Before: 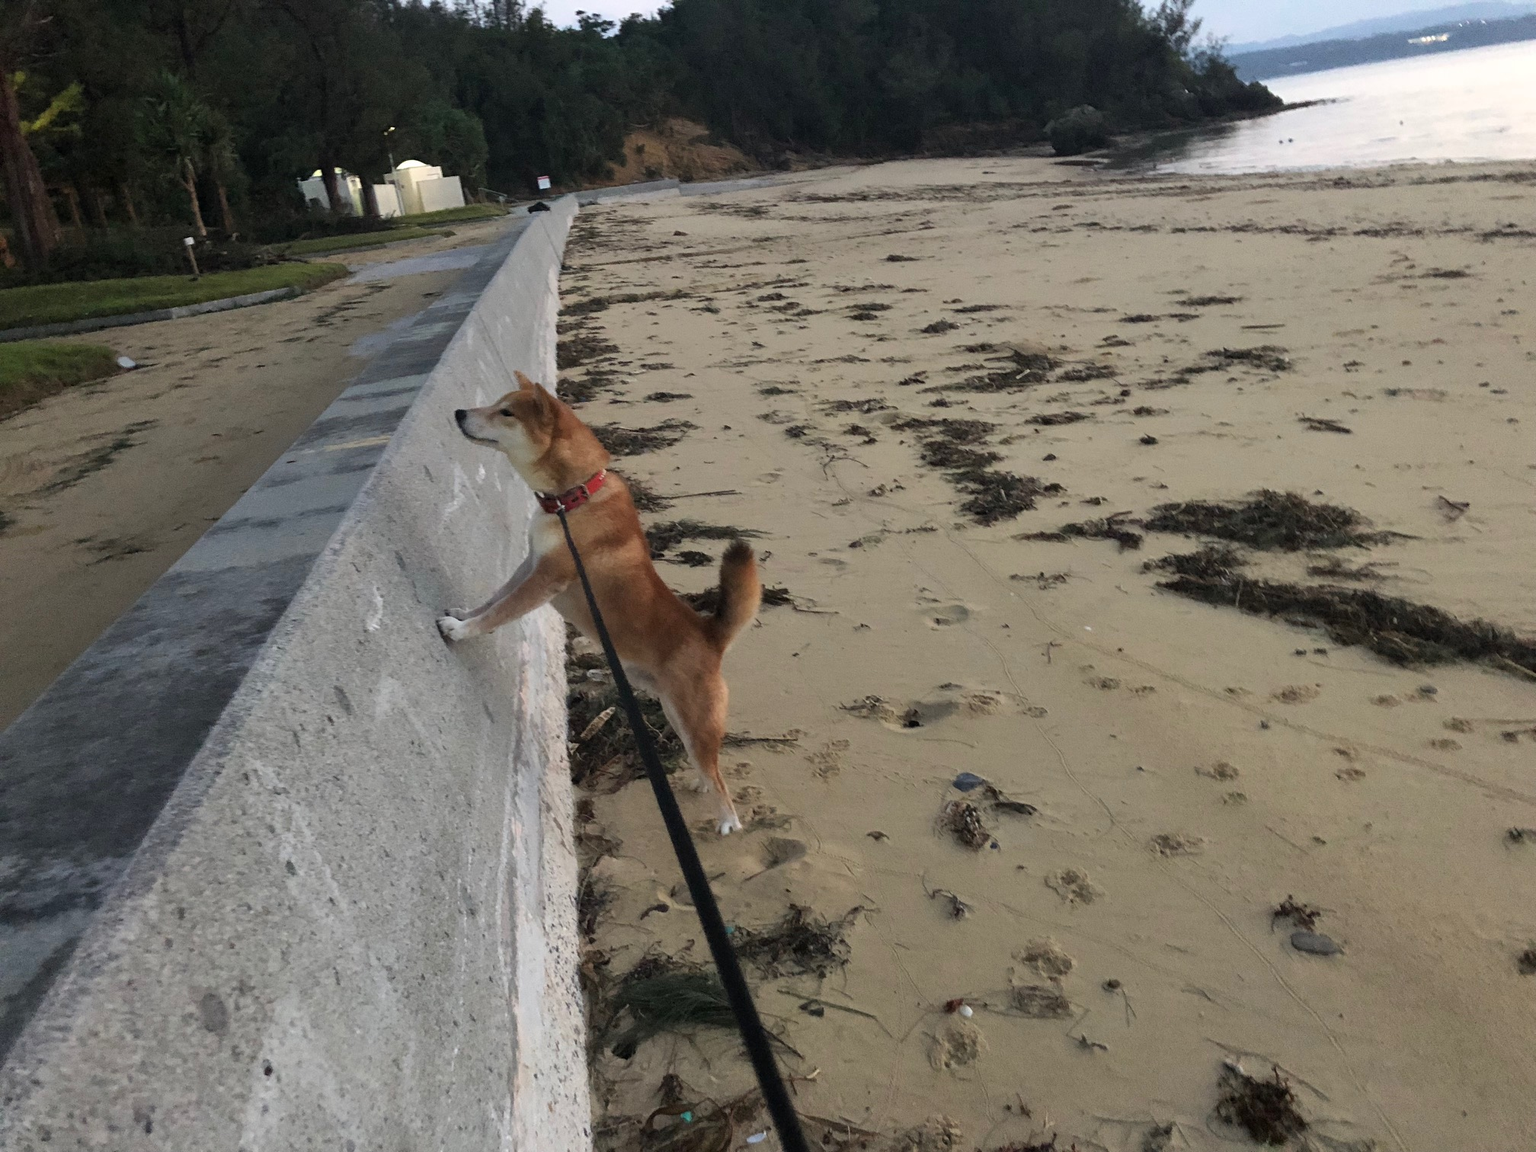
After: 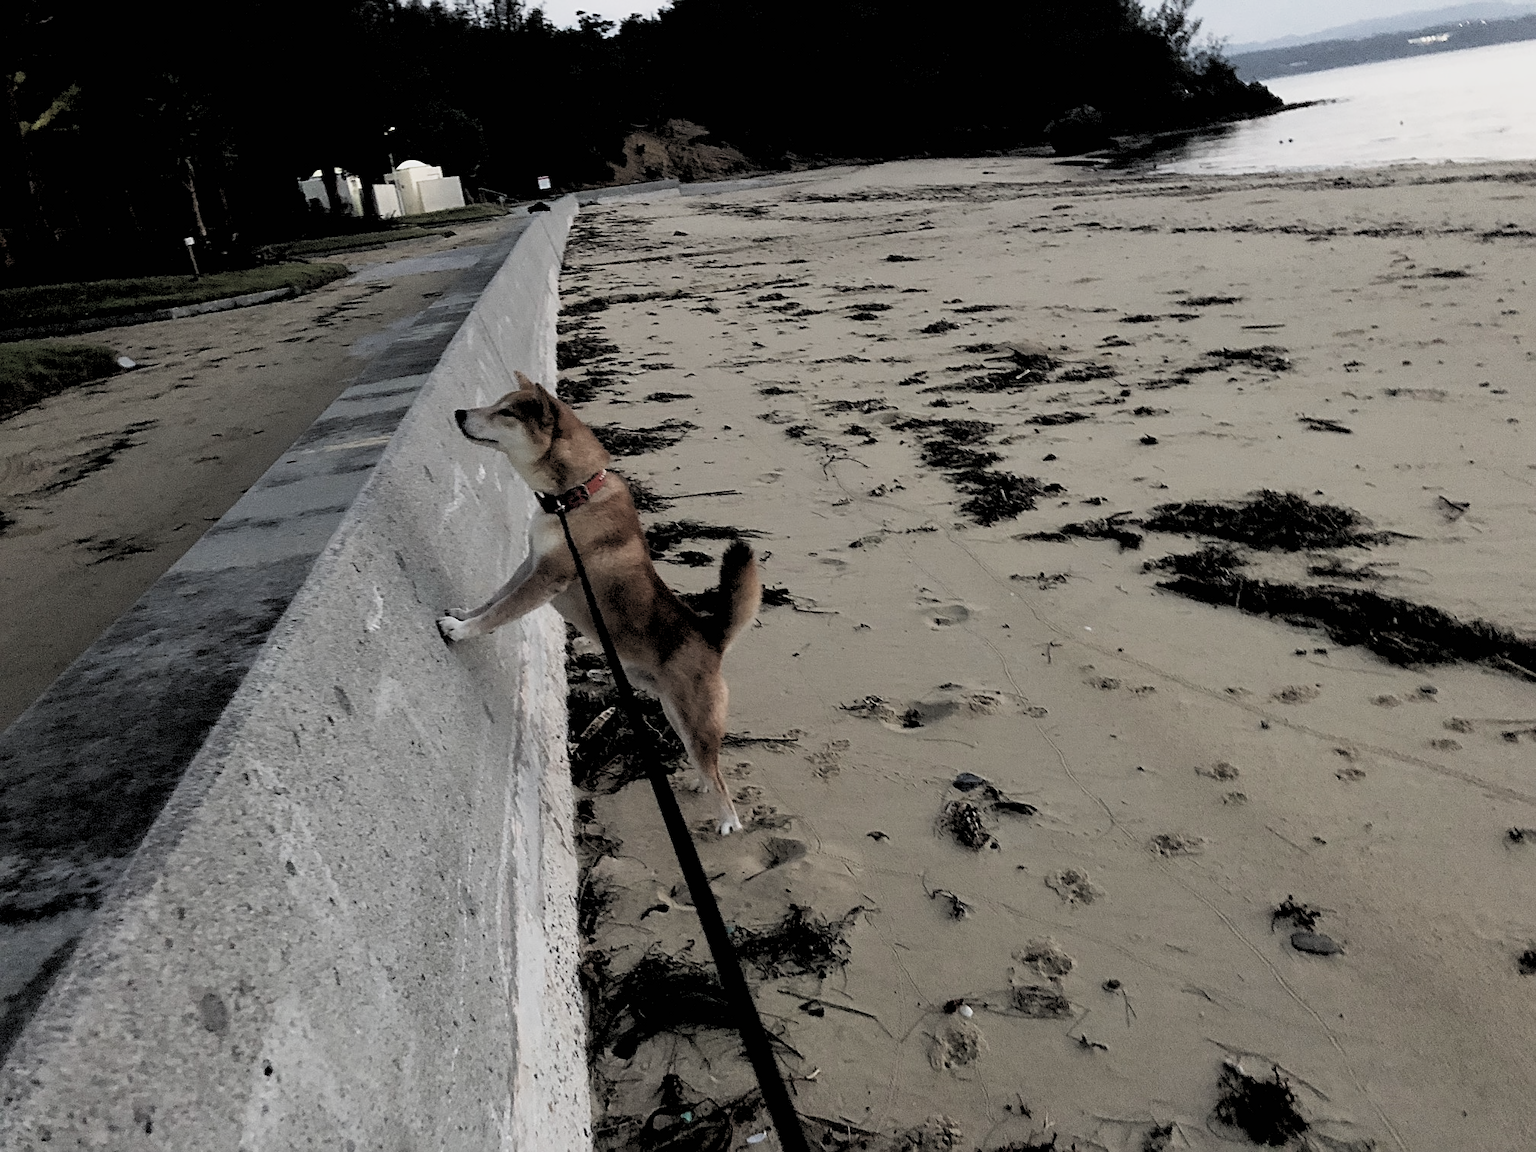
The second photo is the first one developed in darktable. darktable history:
color correction: saturation 0.57
sigmoid: contrast 1.22, skew 0.65
sharpen: on, module defaults
rgb levels: levels [[0.034, 0.472, 0.904], [0, 0.5, 1], [0, 0.5, 1]]
